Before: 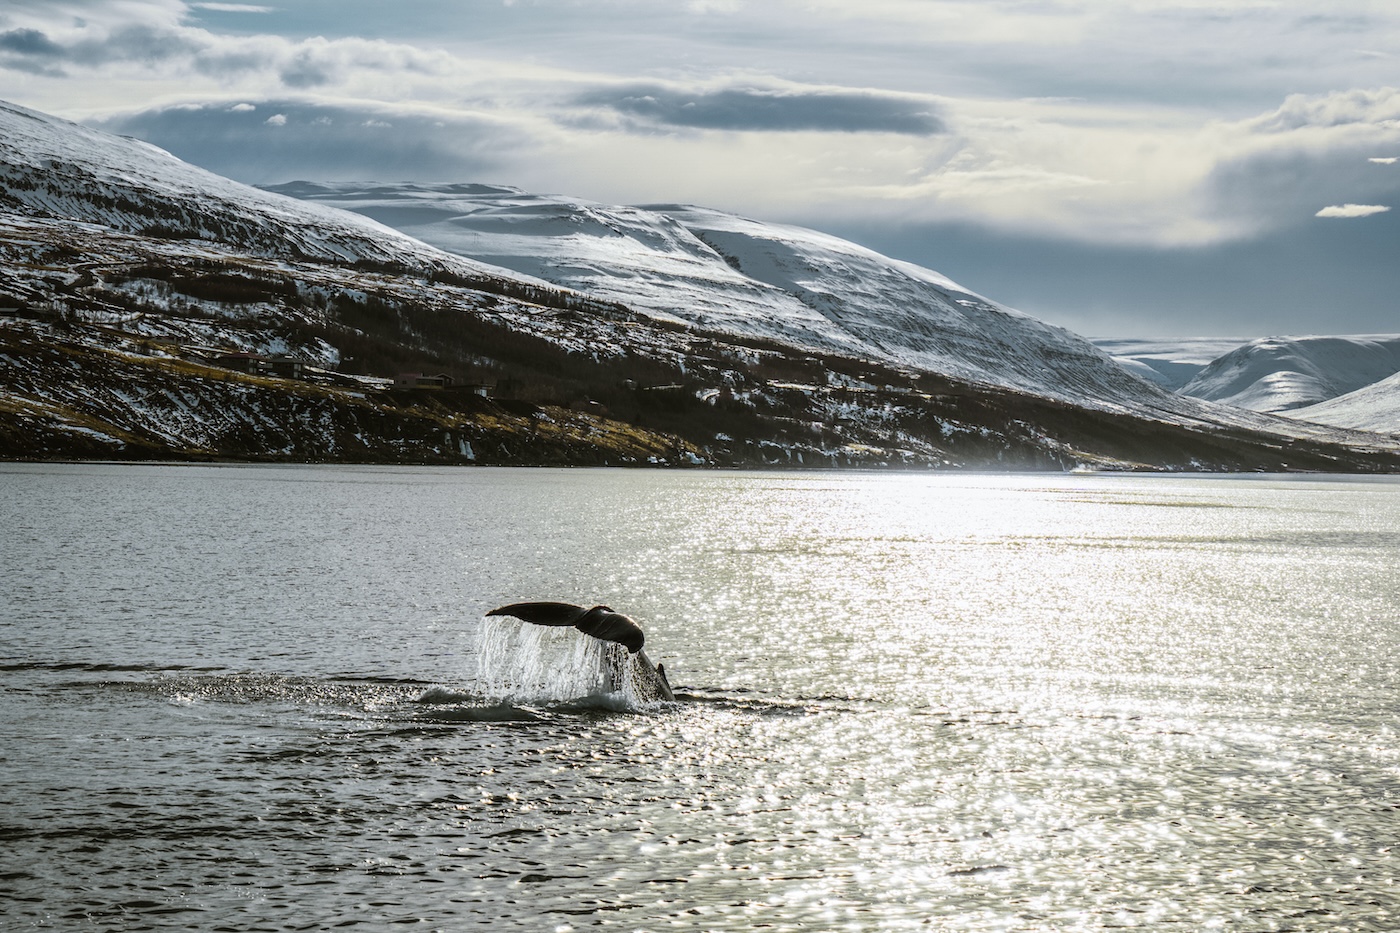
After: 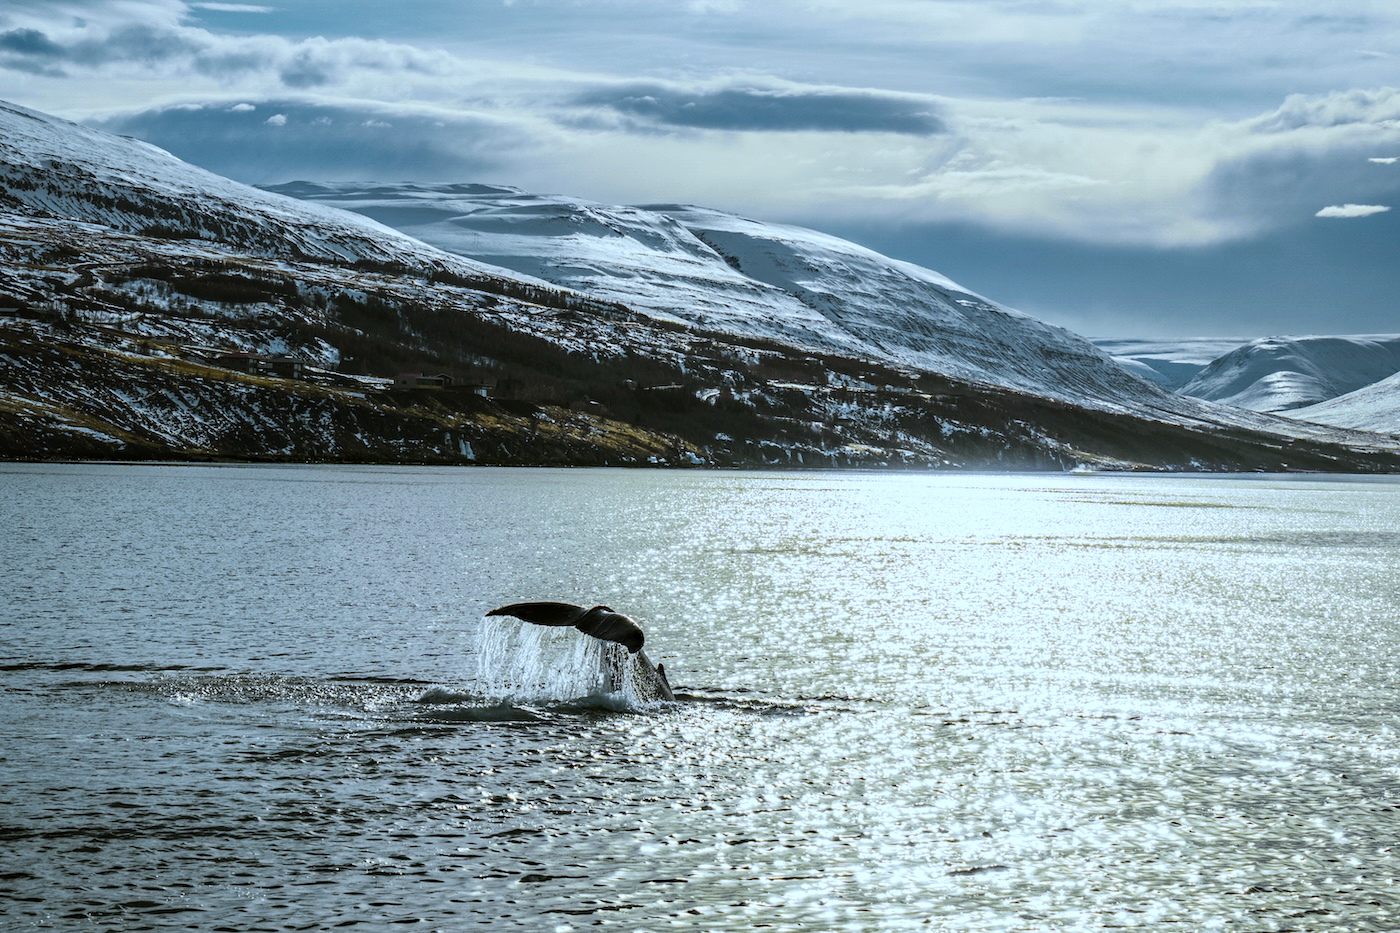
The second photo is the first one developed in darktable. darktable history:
color calibration: illuminant F (fluorescent), F source F9 (Cool White Deluxe 4150 K) – high CRI, x 0.375, y 0.373, temperature 4152.34 K
haze removal: compatibility mode true, adaptive false
